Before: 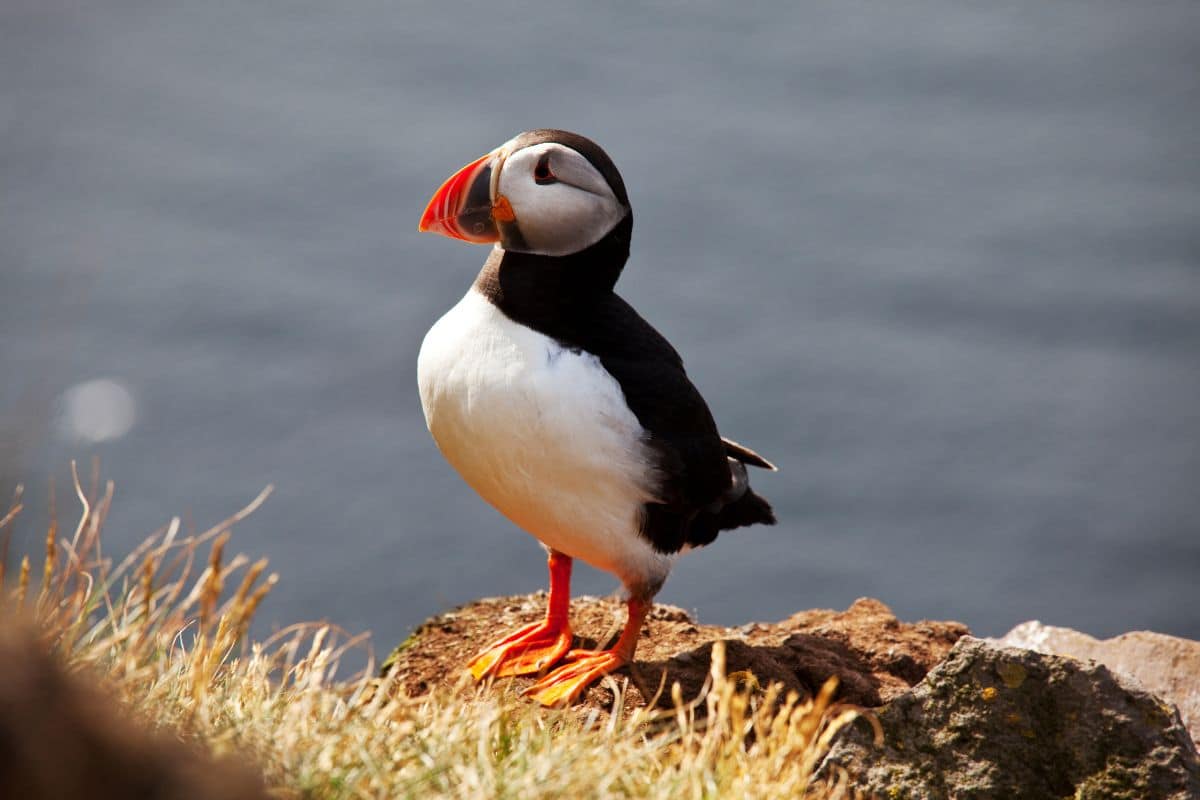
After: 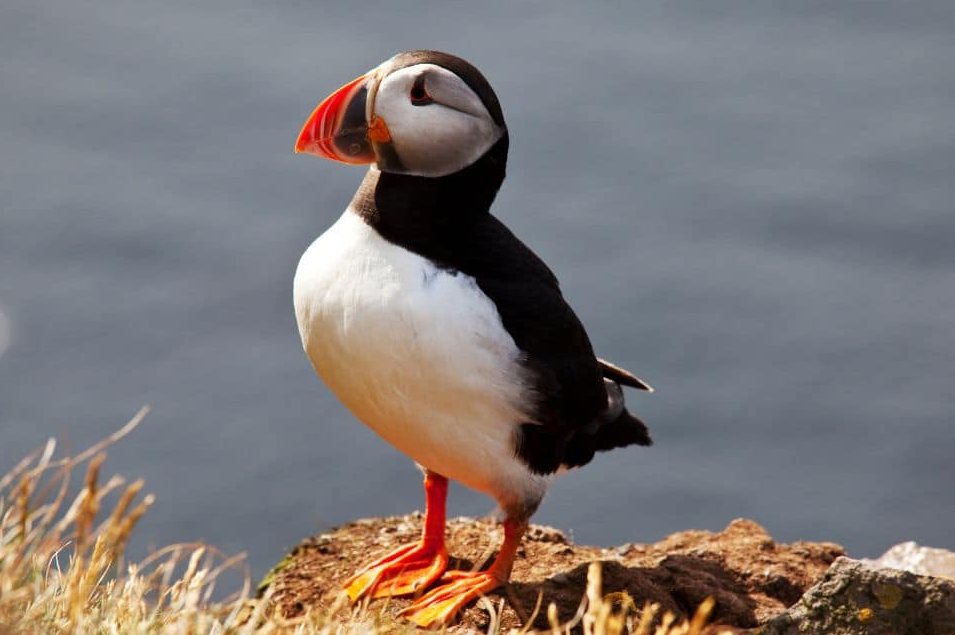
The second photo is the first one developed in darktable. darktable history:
crop and rotate: left 10.347%, top 10.058%, right 10.039%, bottom 10.481%
